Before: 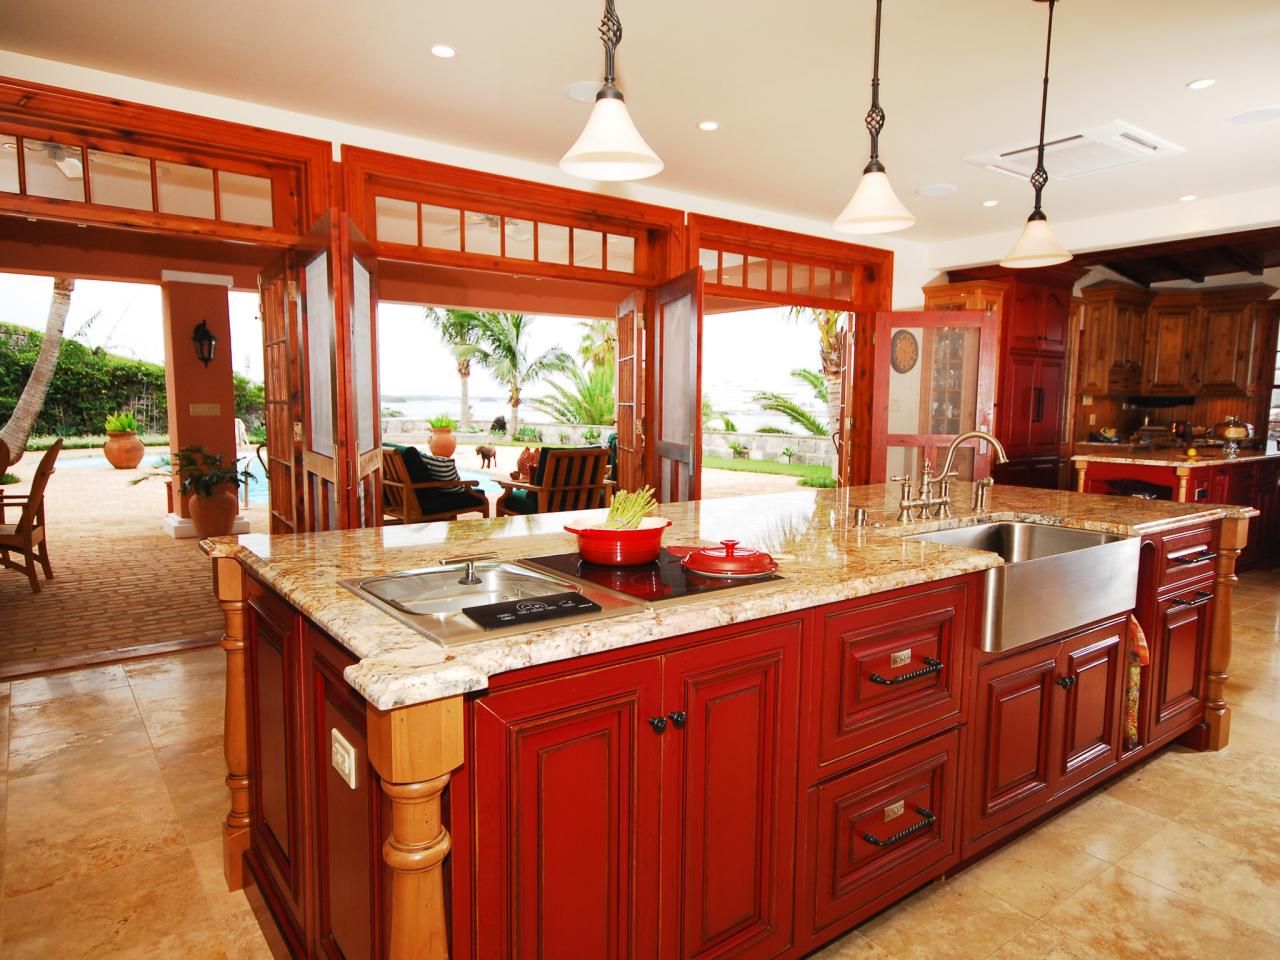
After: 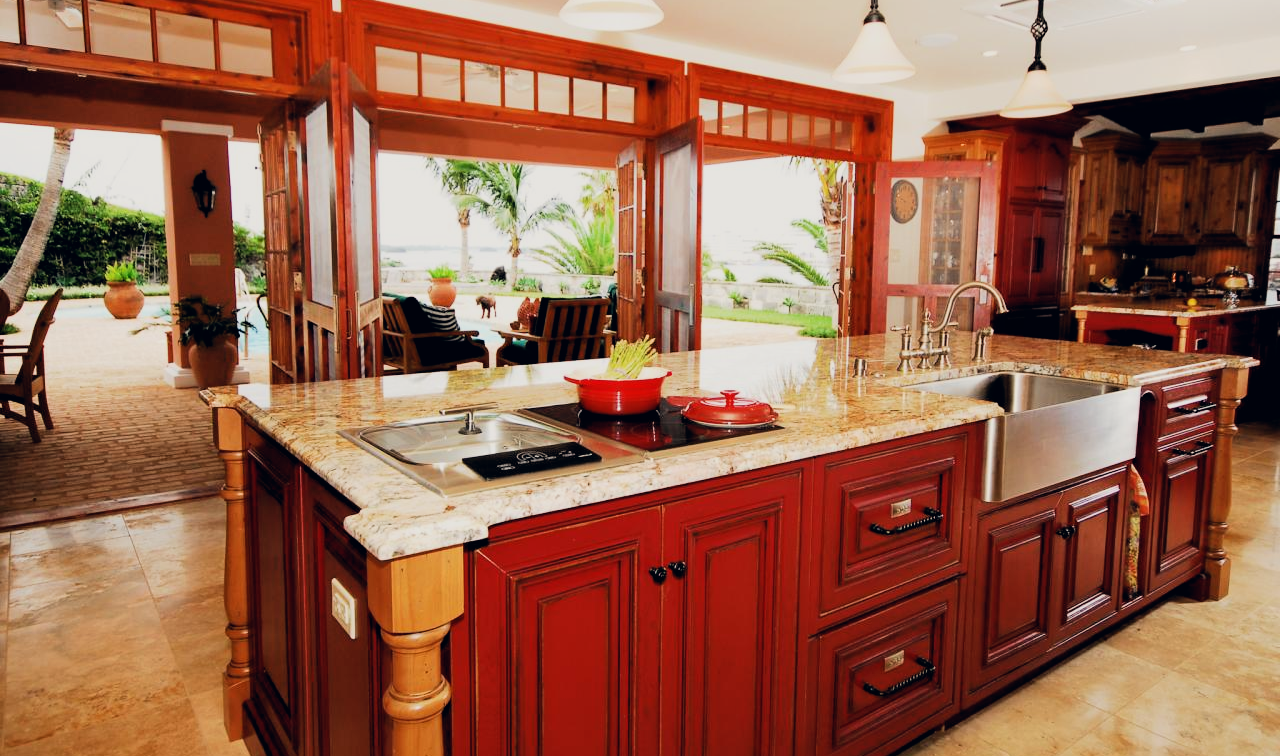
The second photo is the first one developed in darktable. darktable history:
color correction: highlights a* 0.342, highlights b* 2.67, shadows a* -1.42, shadows b* -4.62
crop and rotate: top 15.704%, bottom 5.519%
filmic rgb: black relative exposure -5.12 EV, white relative exposure 3.95 EV, hardness 2.87, contrast 1.298, highlights saturation mix -29.95%
